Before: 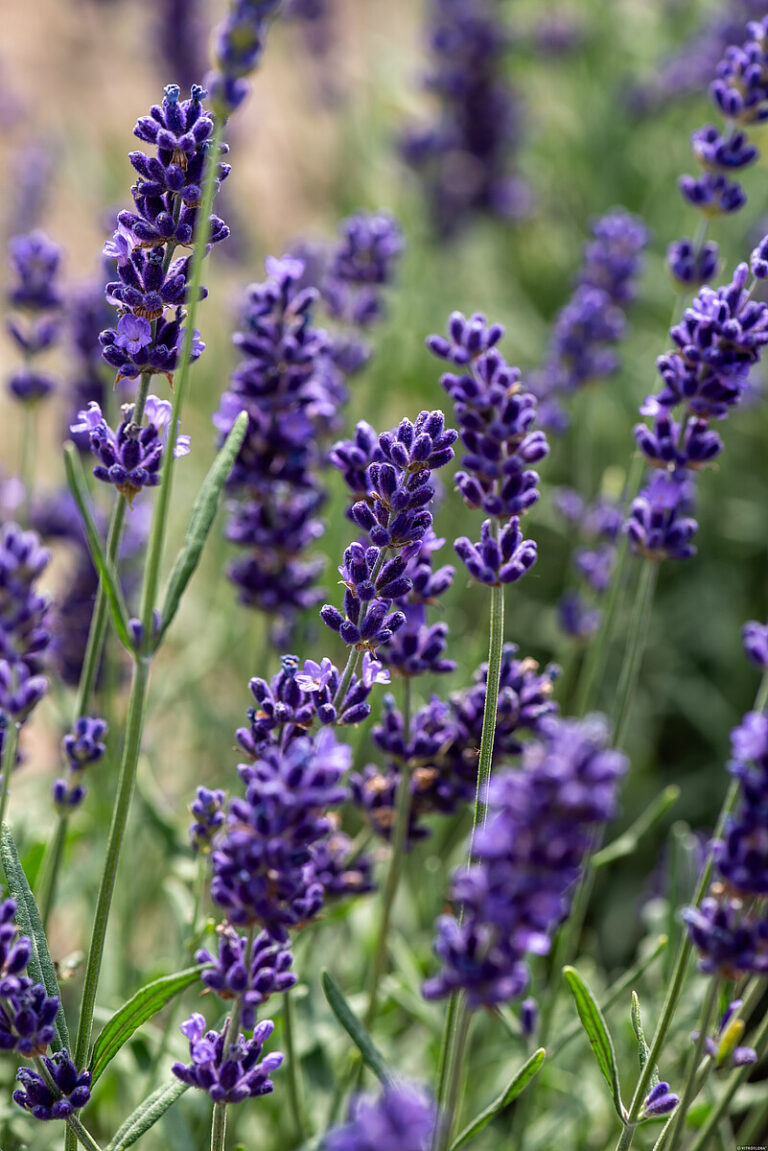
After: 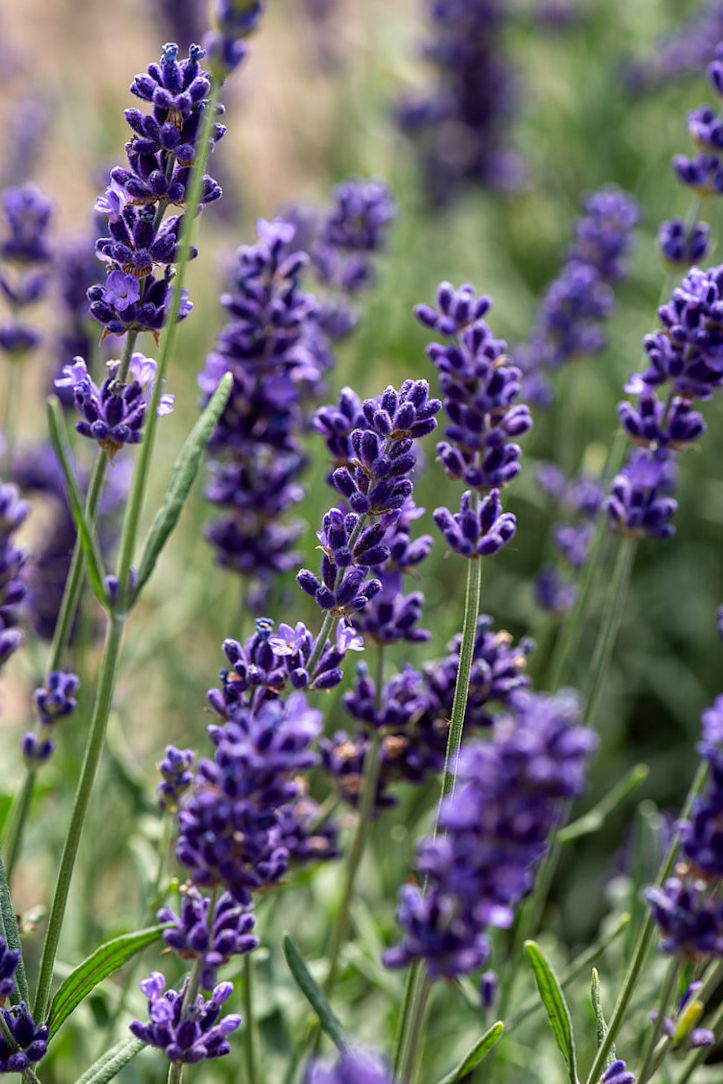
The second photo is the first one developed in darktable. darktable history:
crop and rotate: angle -2.38°
local contrast: mode bilateral grid, contrast 10, coarseness 25, detail 115%, midtone range 0.2
white balance: emerald 1
